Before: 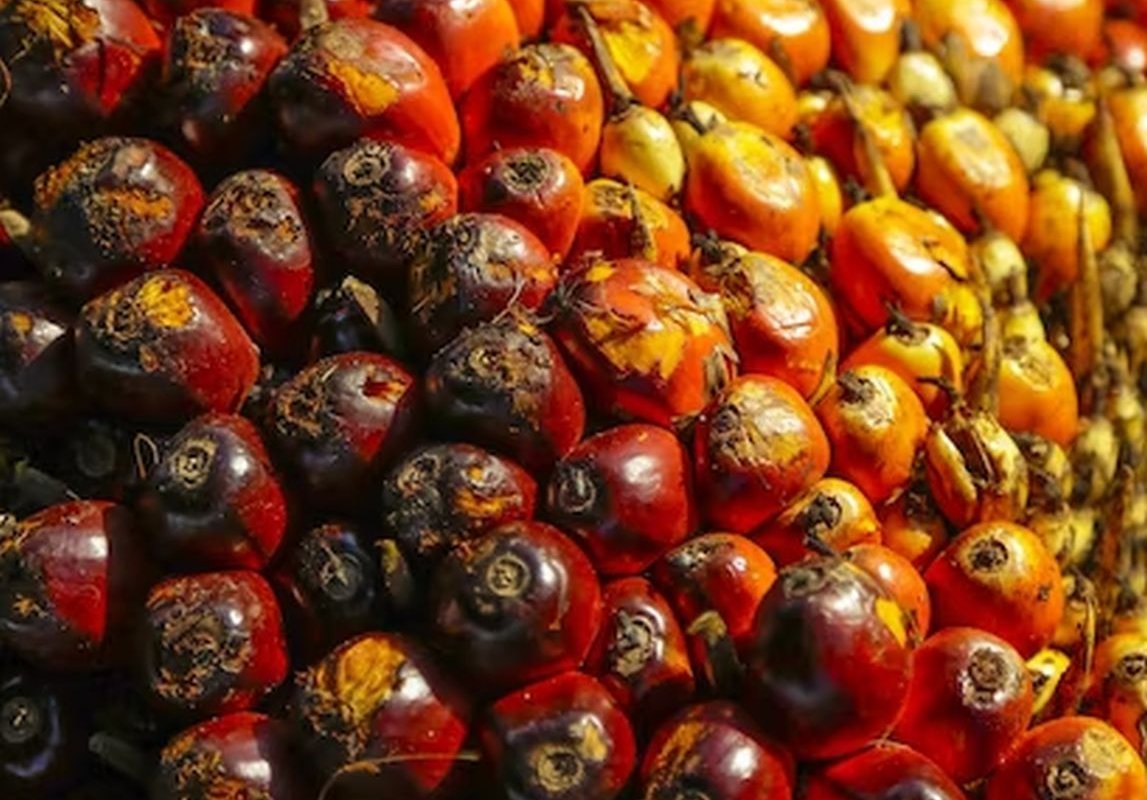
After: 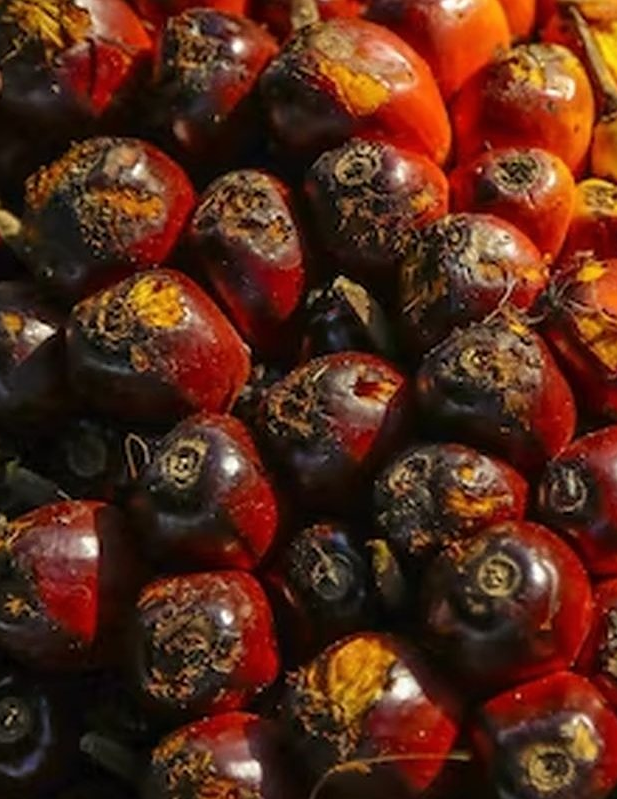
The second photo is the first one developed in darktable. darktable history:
color correction: highlights b* 0.062, saturation 0.987
sharpen: radius 0.996
crop: left 0.851%, right 45.289%, bottom 0.083%
